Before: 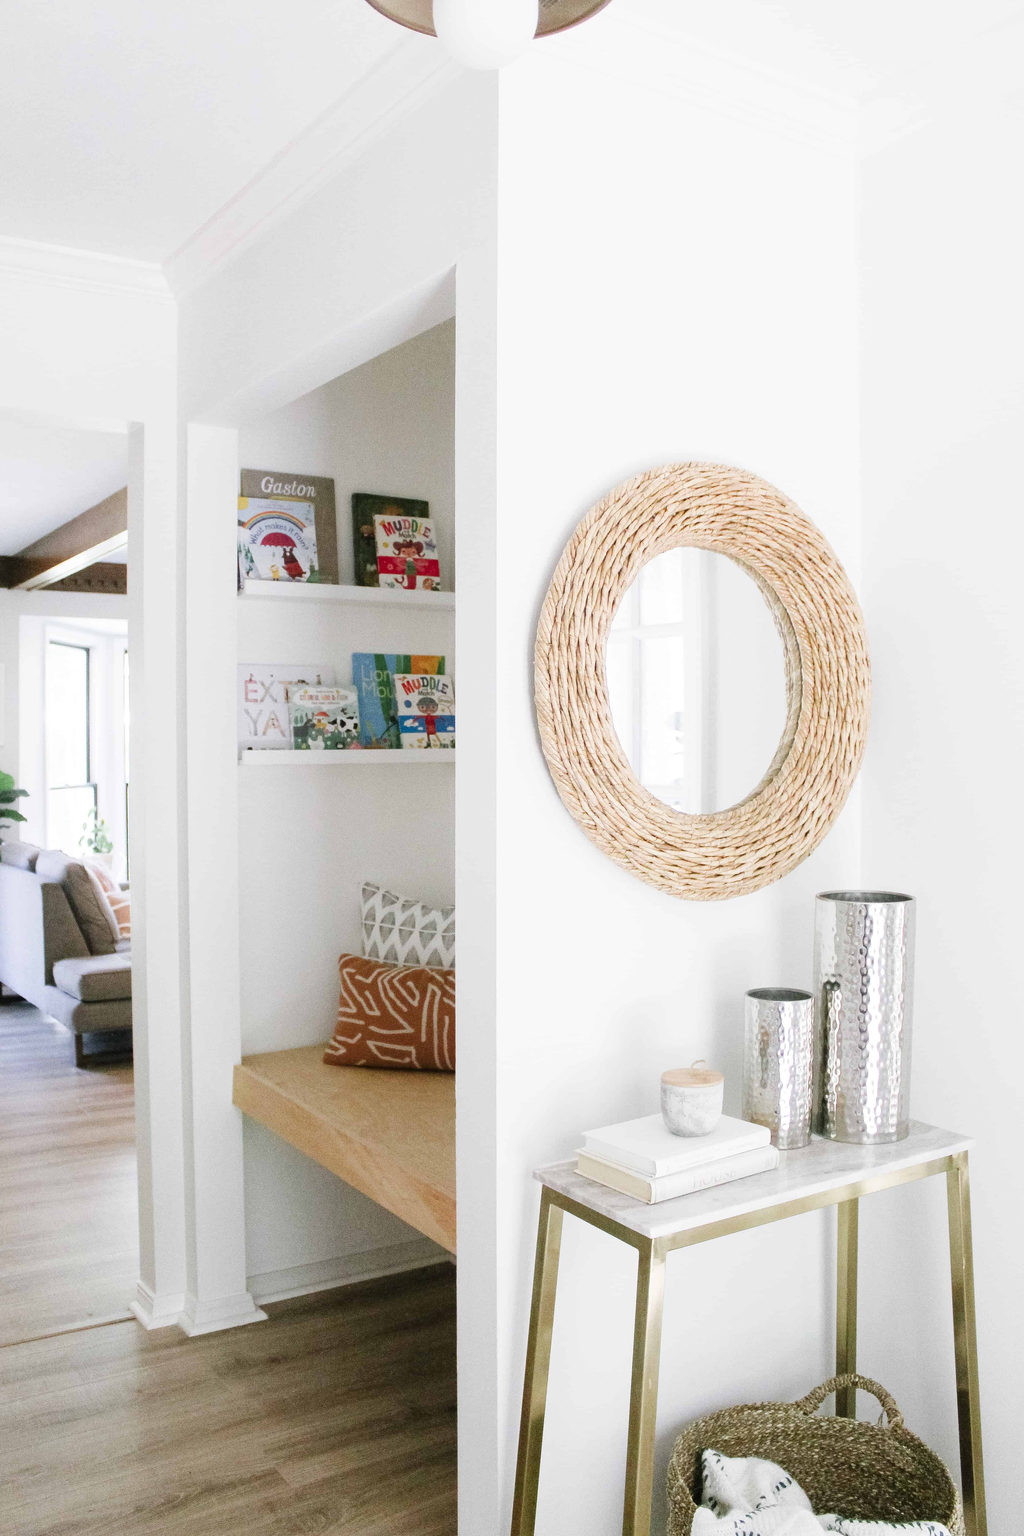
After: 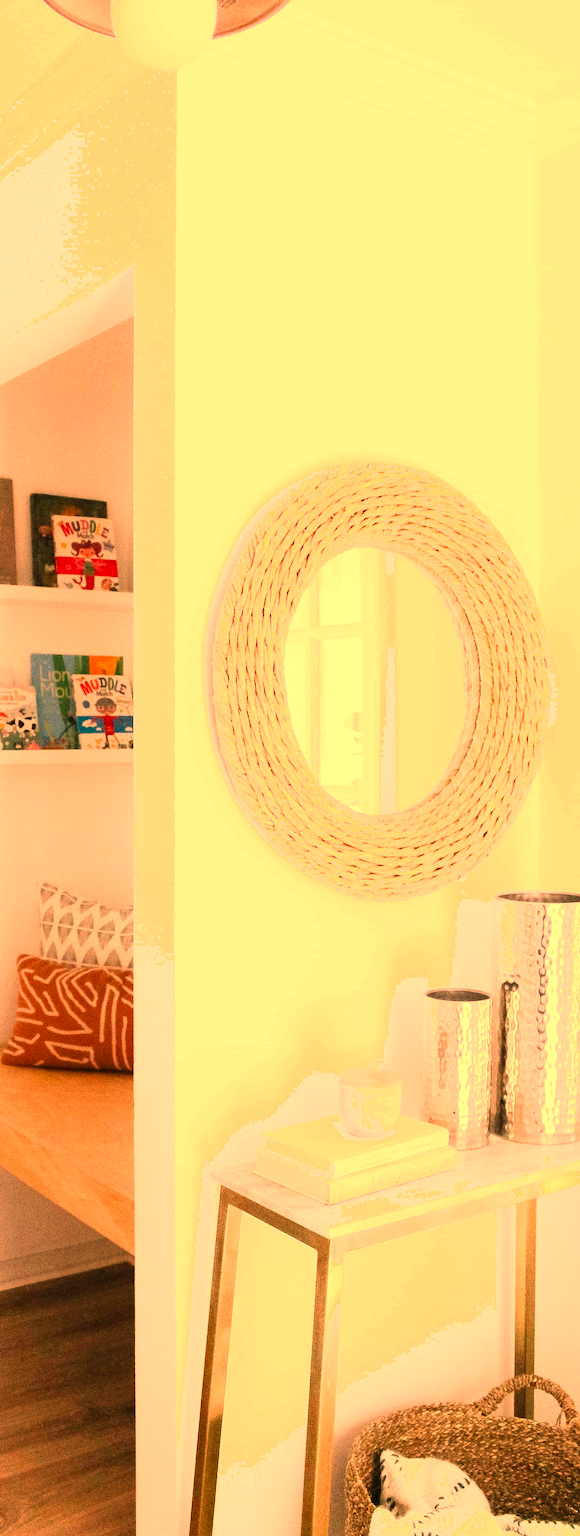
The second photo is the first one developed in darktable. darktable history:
shadows and highlights: shadows 0, highlights 40
crop: left 31.458%, top 0%, right 11.876%
white balance: red 1.467, blue 0.684
